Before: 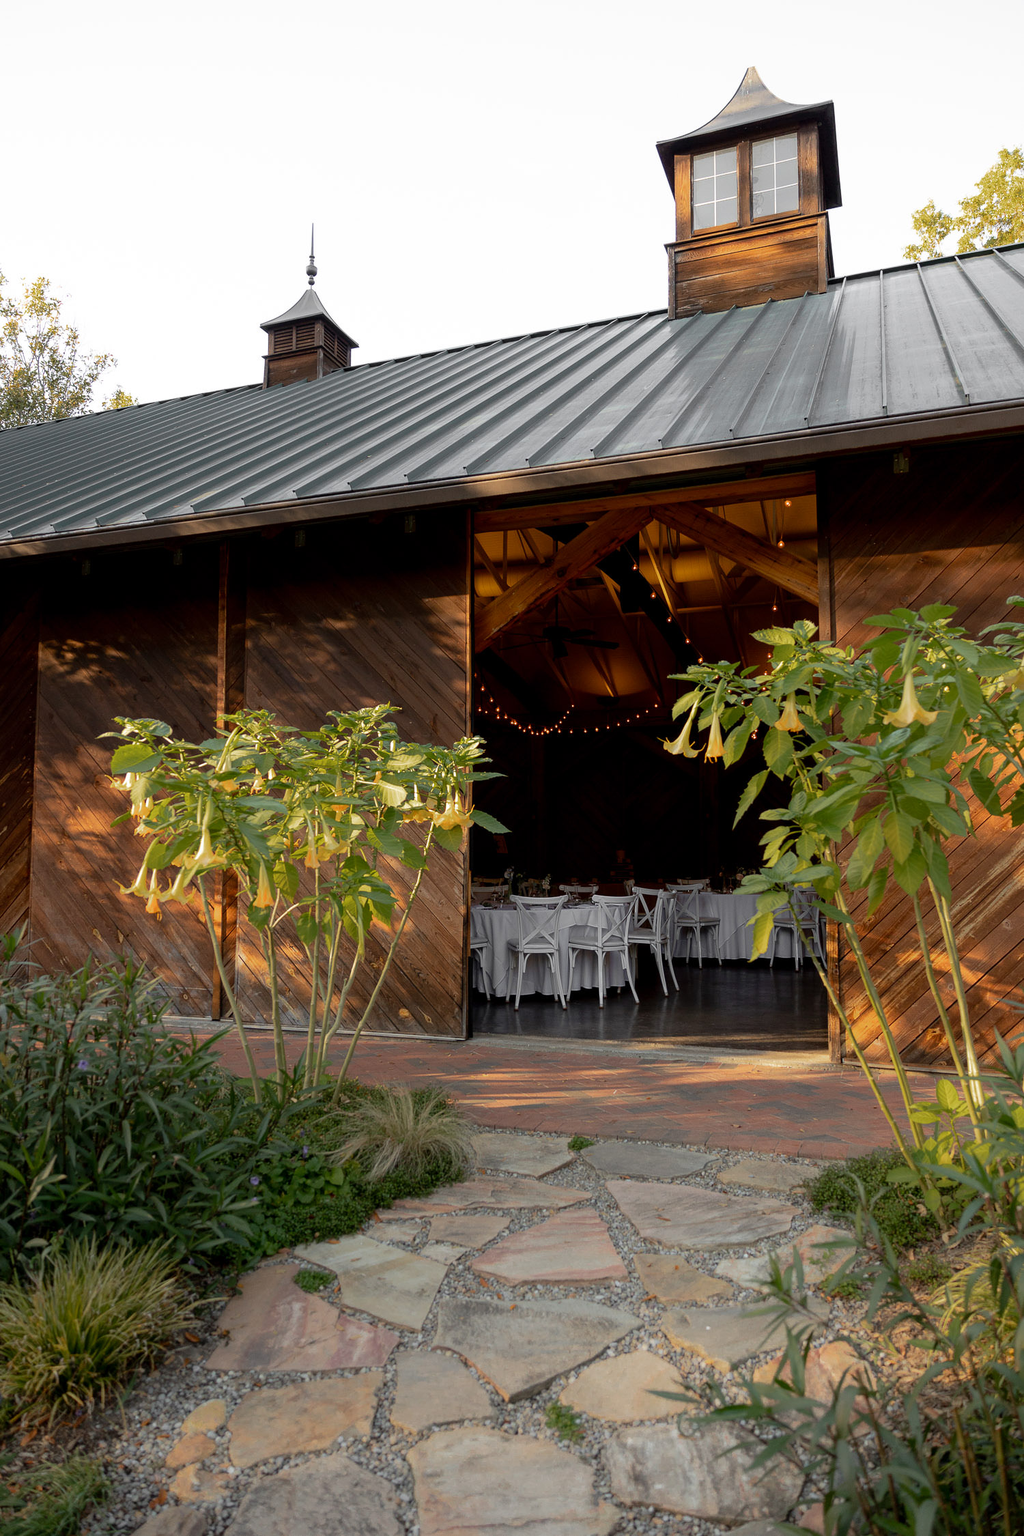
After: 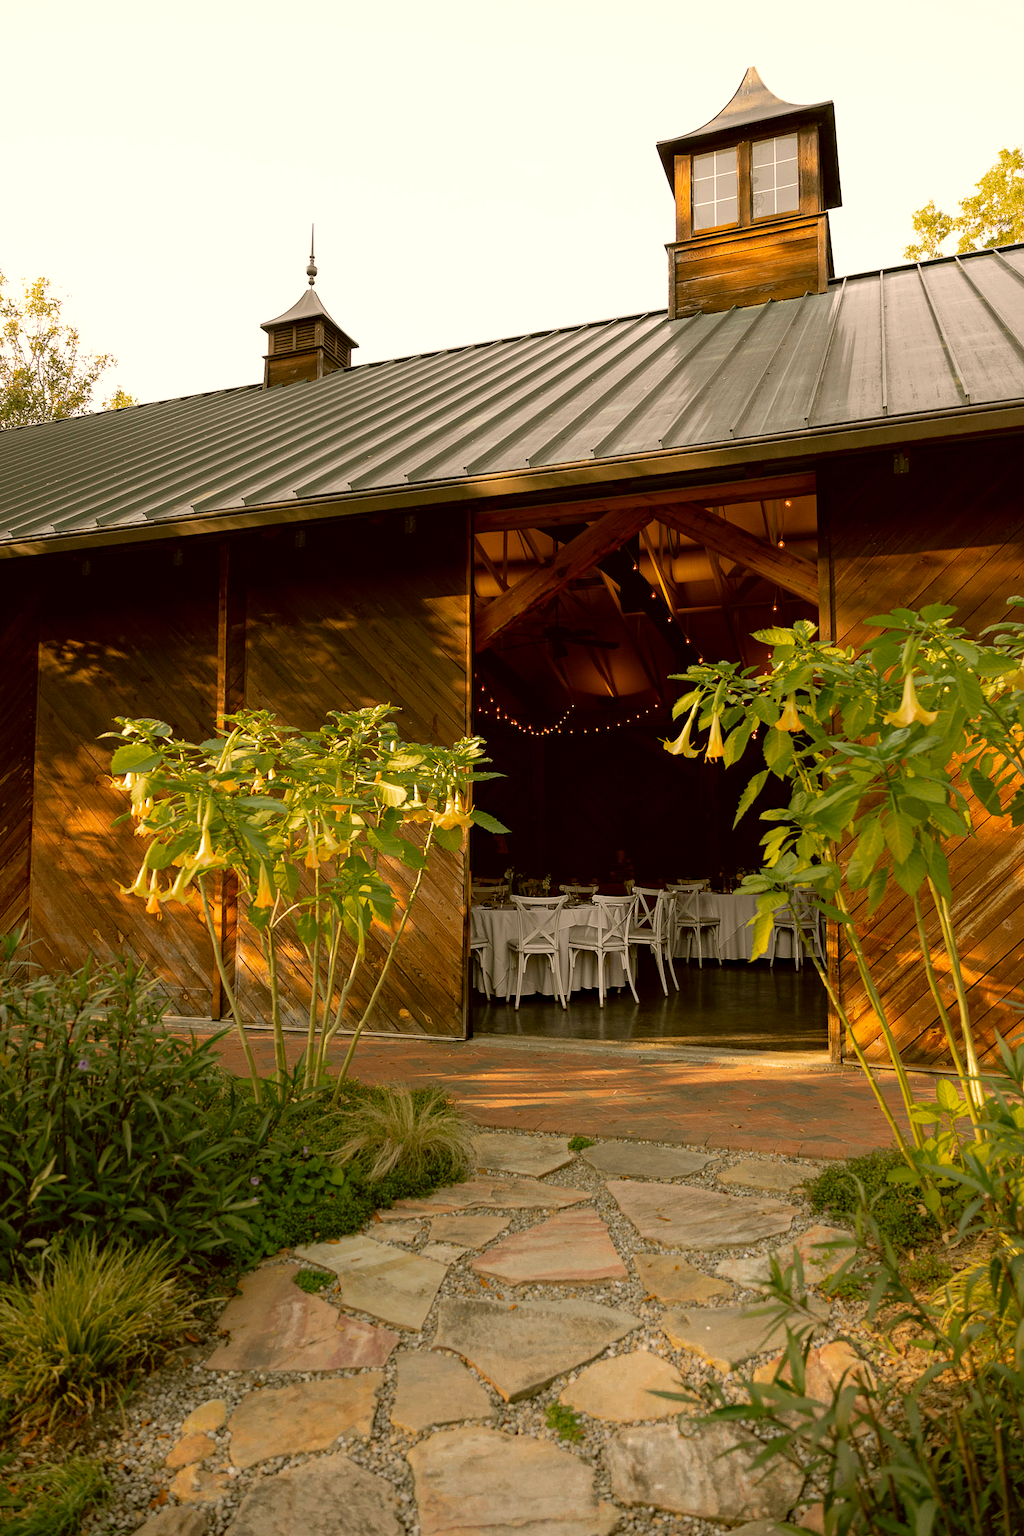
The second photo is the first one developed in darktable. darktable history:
exposure: exposure 0.2 EV, compensate highlight preservation false
color correction: highlights a* 8.98, highlights b* 15.09, shadows a* -0.49, shadows b* 26.52
haze removal: compatibility mode true, adaptive false
white balance: emerald 1
